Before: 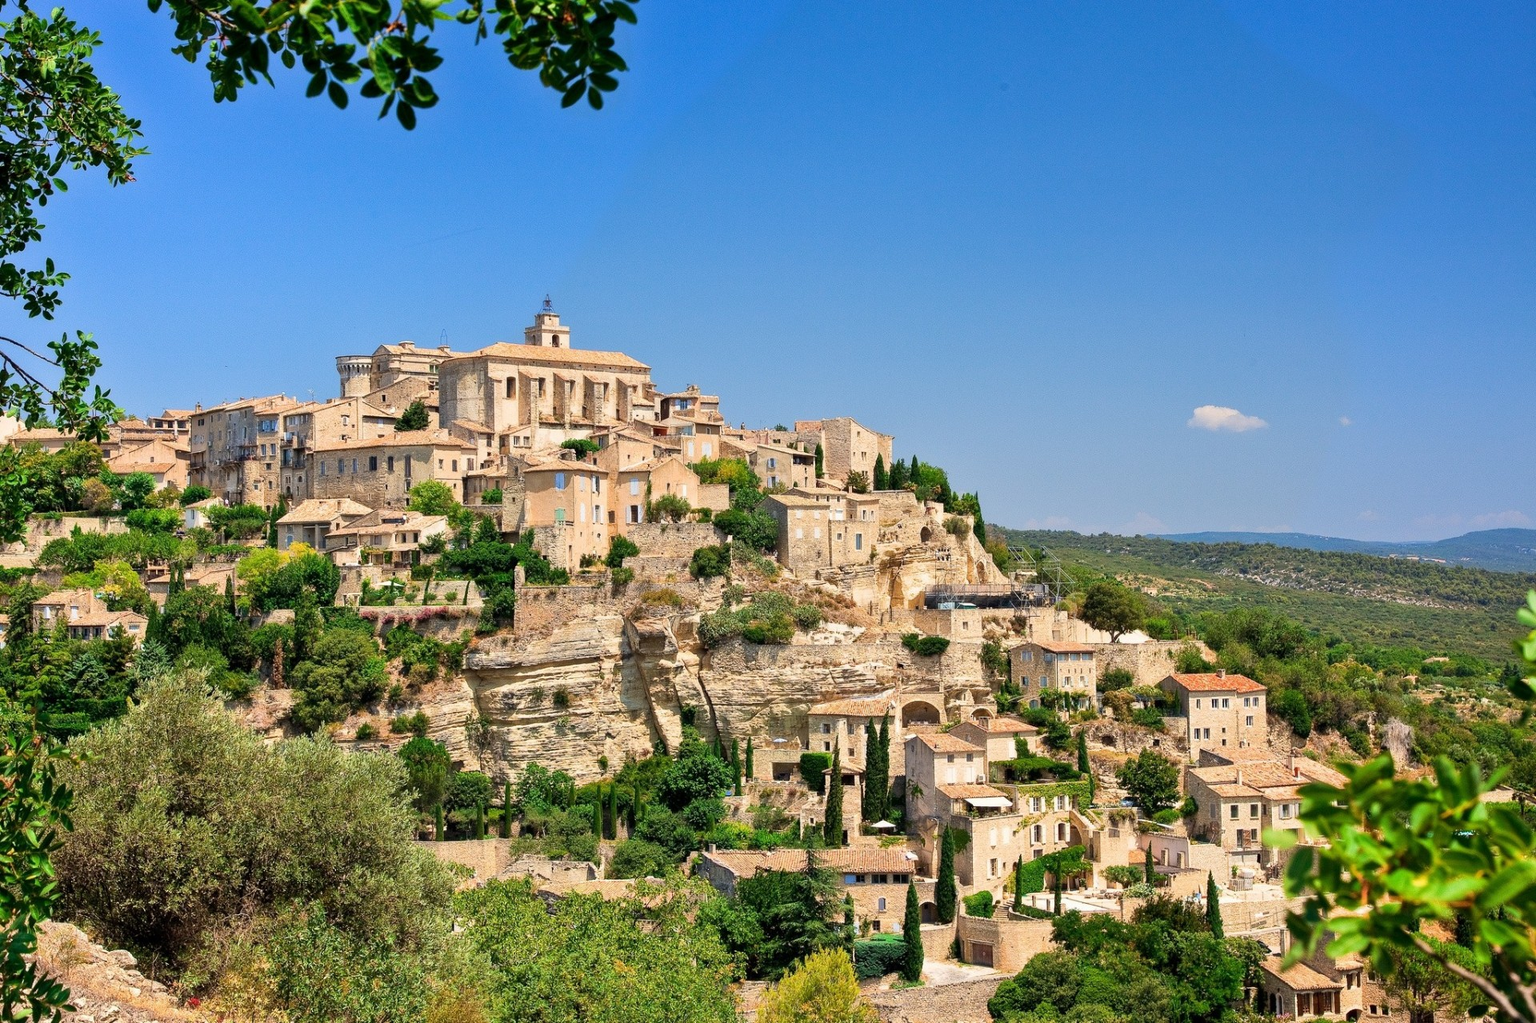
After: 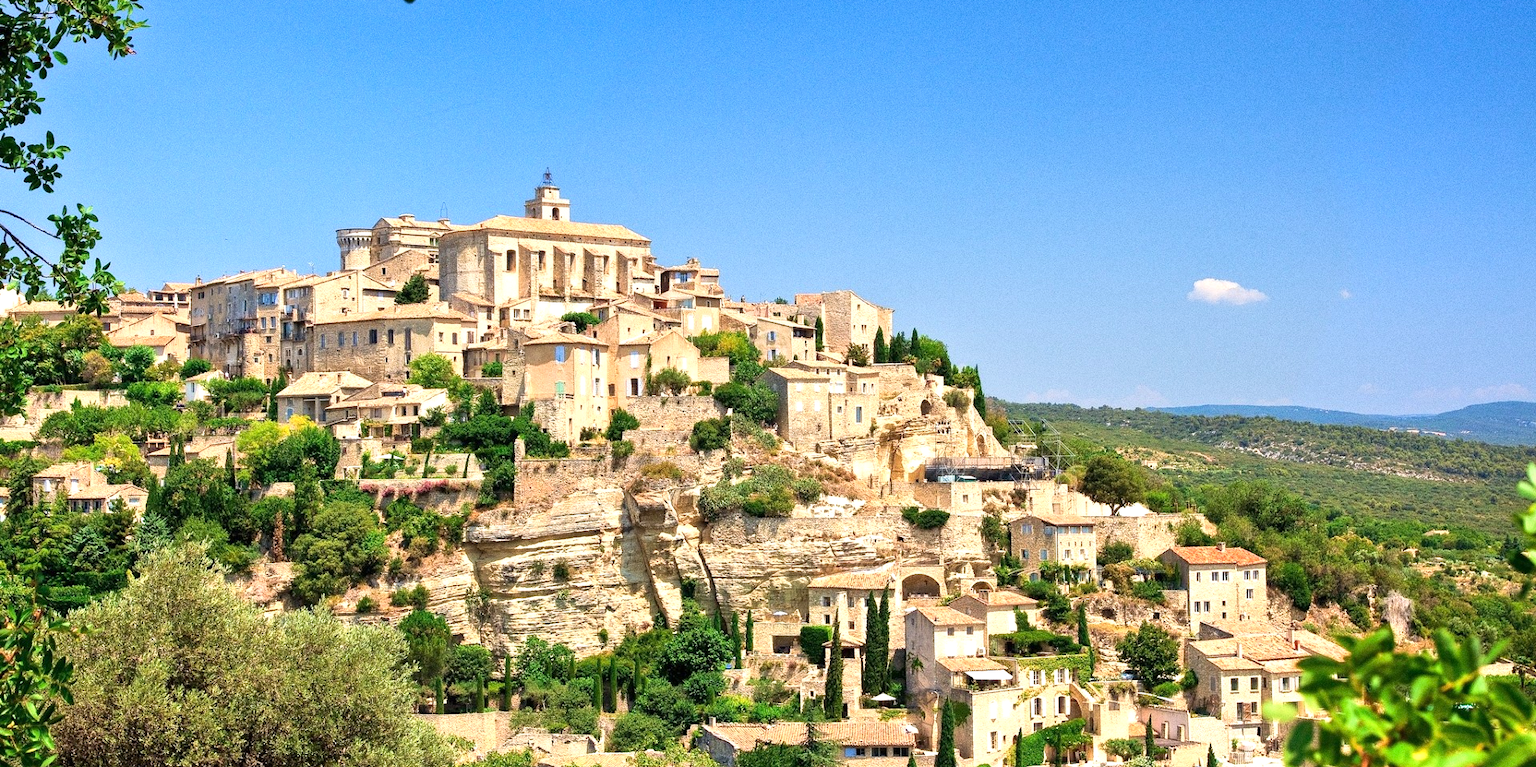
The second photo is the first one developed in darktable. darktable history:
velvia: strength 15%
crop and rotate: top 12.5%, bottom 12.5%
grain: coarseness 0.47 ISO
exposure: exposure 0.559 EV, compensate highlight preservation false
